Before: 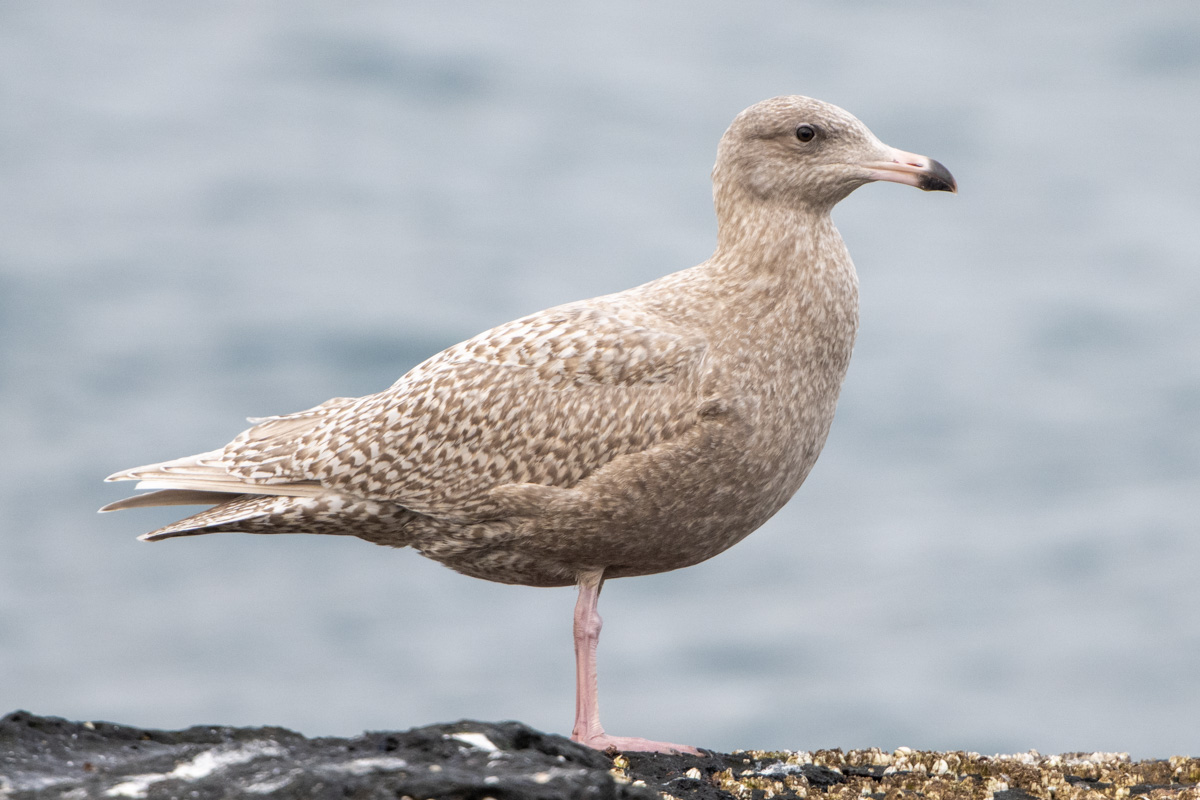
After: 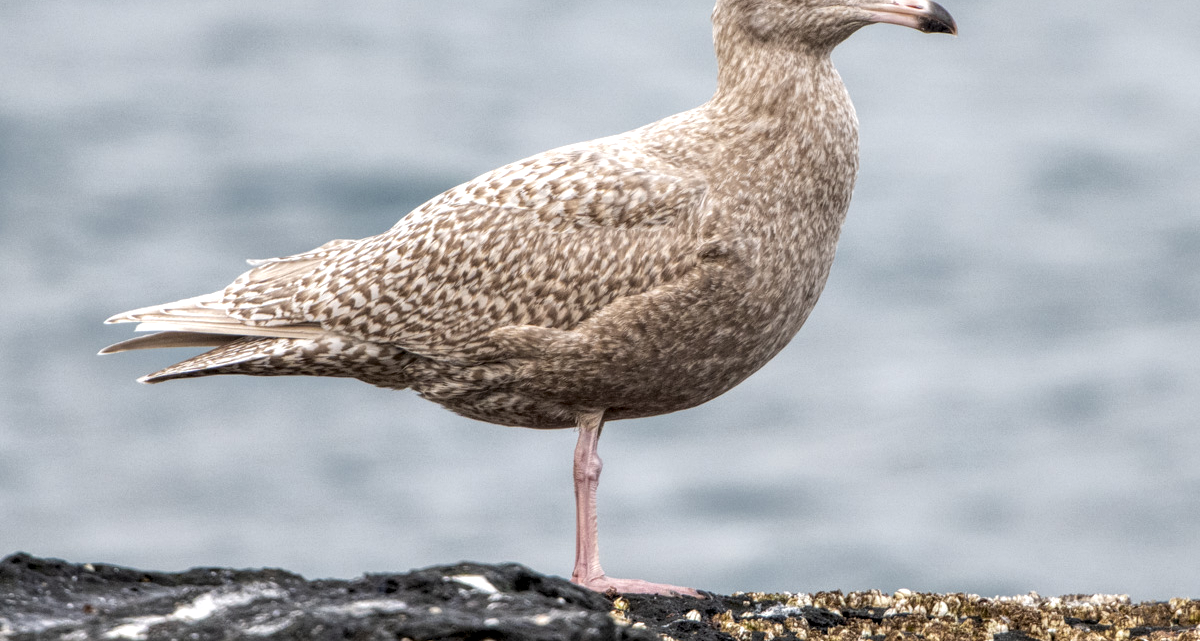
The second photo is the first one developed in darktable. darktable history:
crop and rotate: top 19.866%
local contrast: highlights 107%, shadows 100%, detail 200%, midtone range 0.2
